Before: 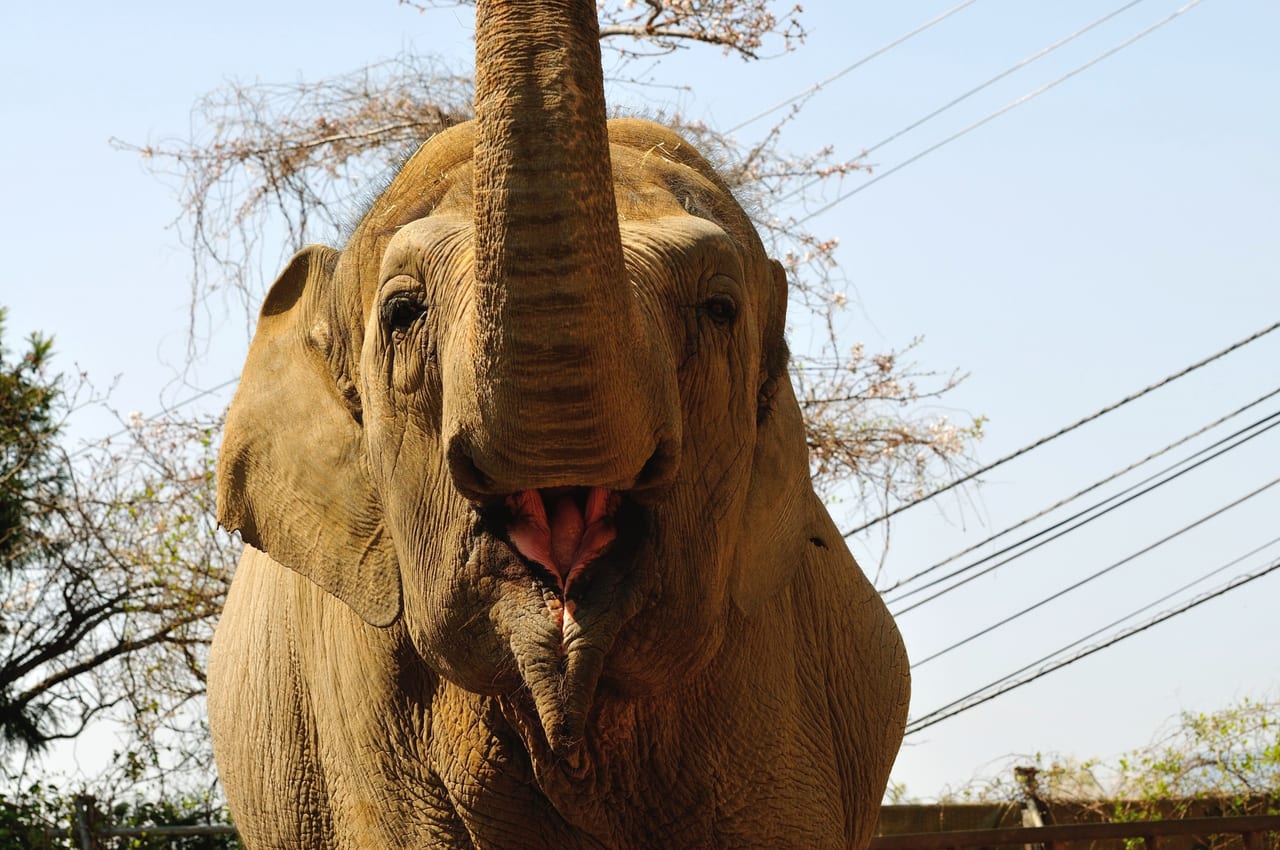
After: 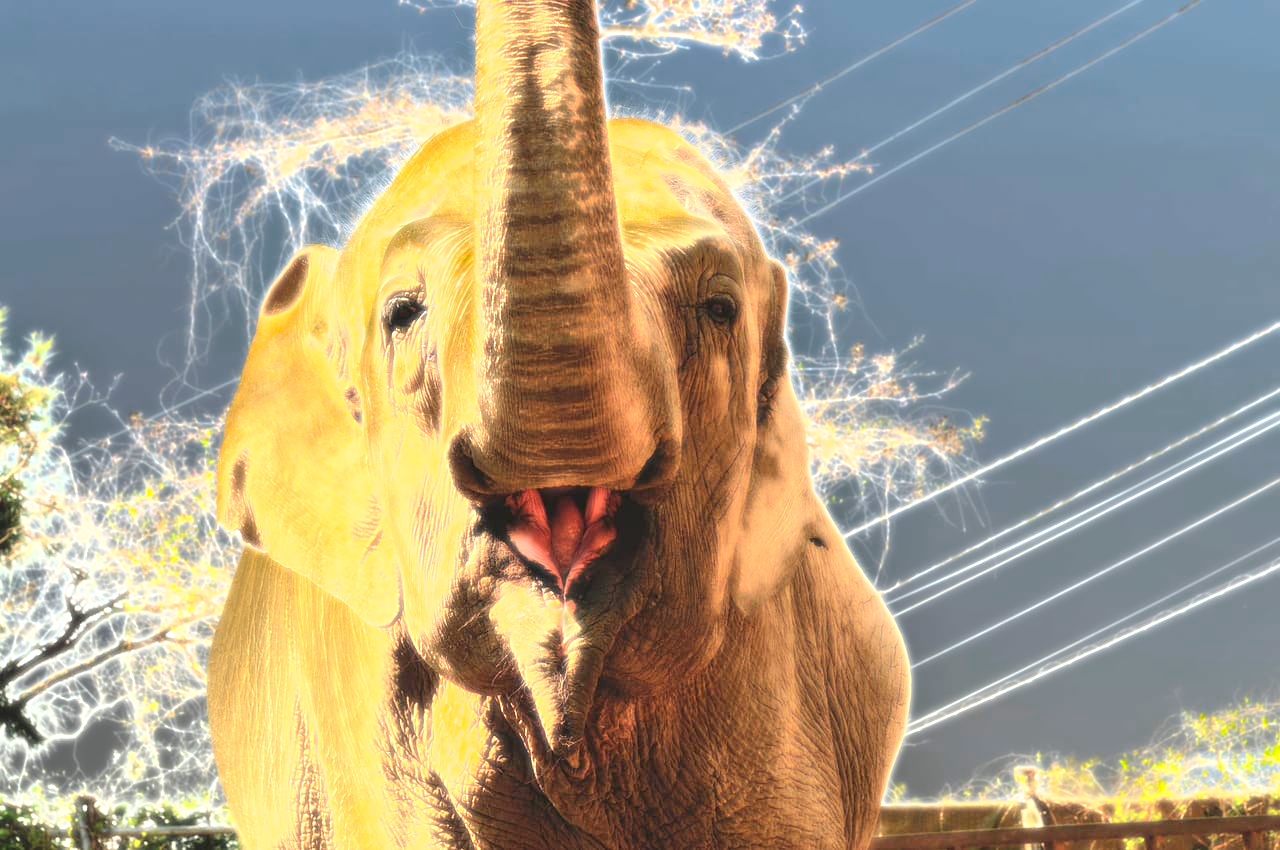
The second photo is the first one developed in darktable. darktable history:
bloom: size 0%, threshold 54.82%, strength 8.31%
exposure: black level correction 0, exposure 2.138 EV, compensate exposure bias true, compensate highlight preservation false
